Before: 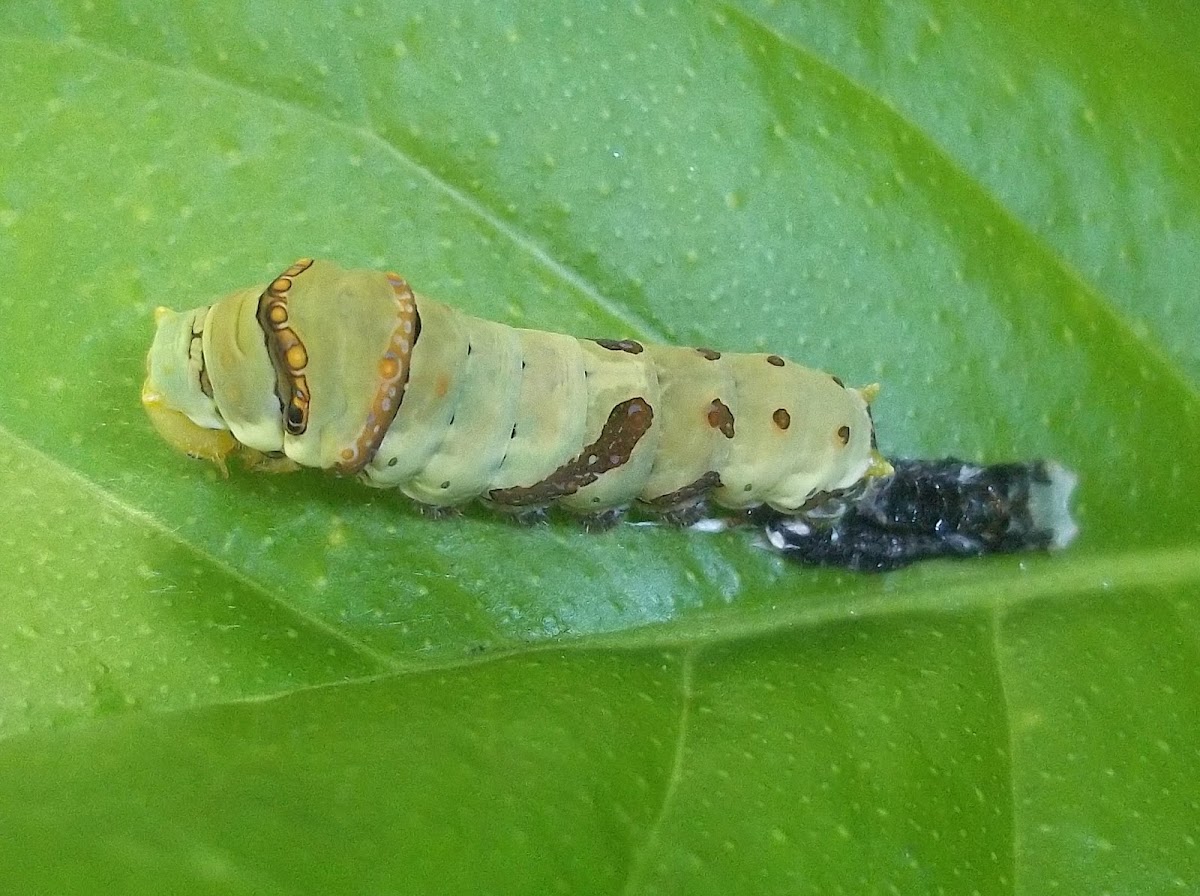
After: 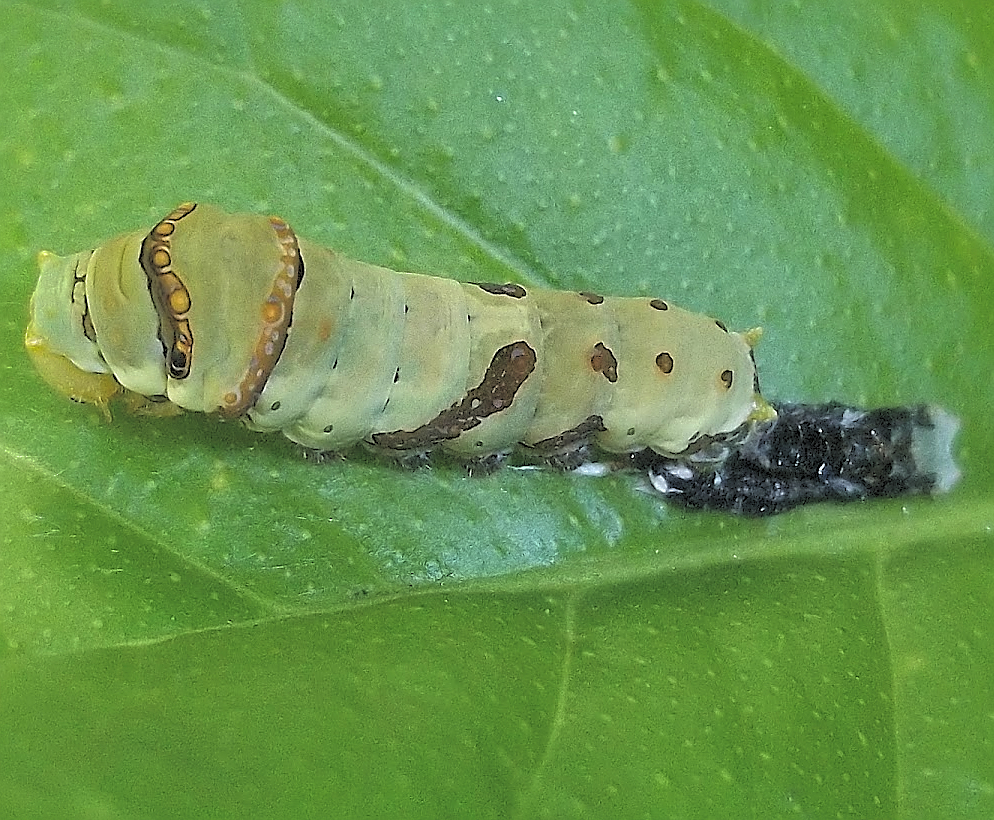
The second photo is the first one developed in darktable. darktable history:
white balance: red 1, blue 1
sharpen: radius 1.4, amount 1.25, threshold 0.7
rgb levels: levels [[0.029, 0.461, 0.922], [0, 0.5, 1], [0, 0.5, 1]]
crop: left 9.807%, top 6.259%, right 7.334%, bottom 2.177%
exposure: black level correction -0.025, exposure -0.117 EV, compensate highlight preservation false
shadows and highlights: shadows 40, highlights -60
